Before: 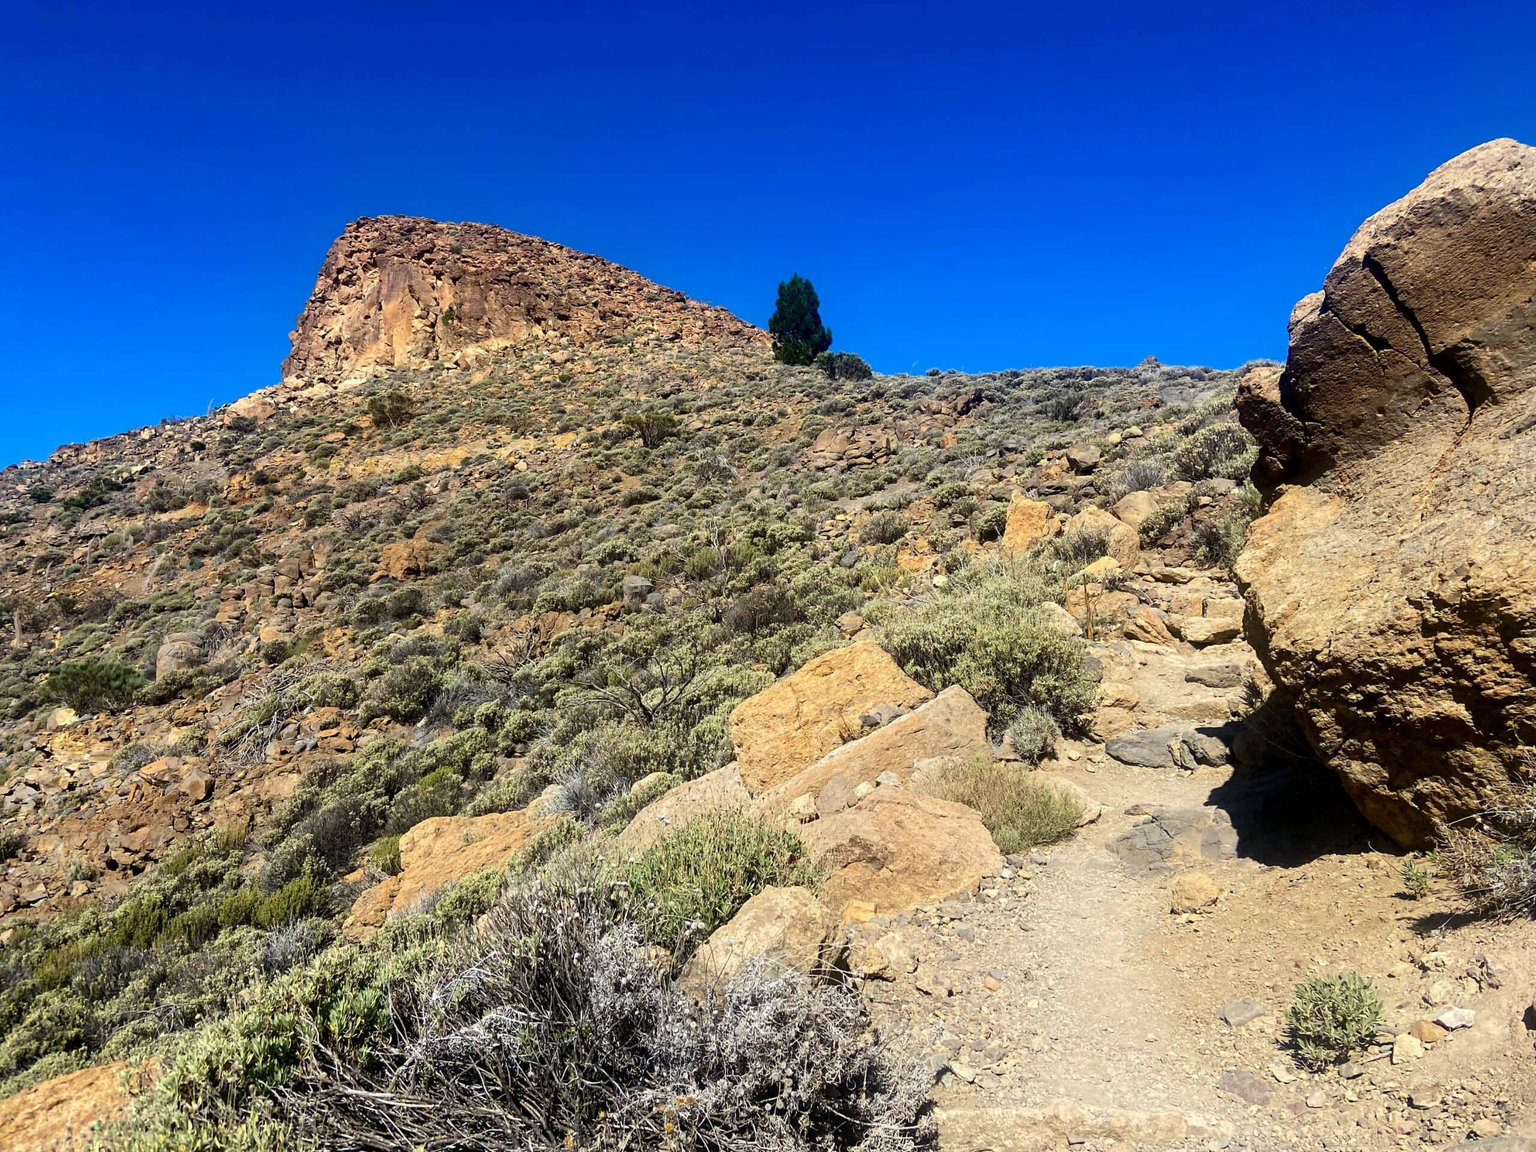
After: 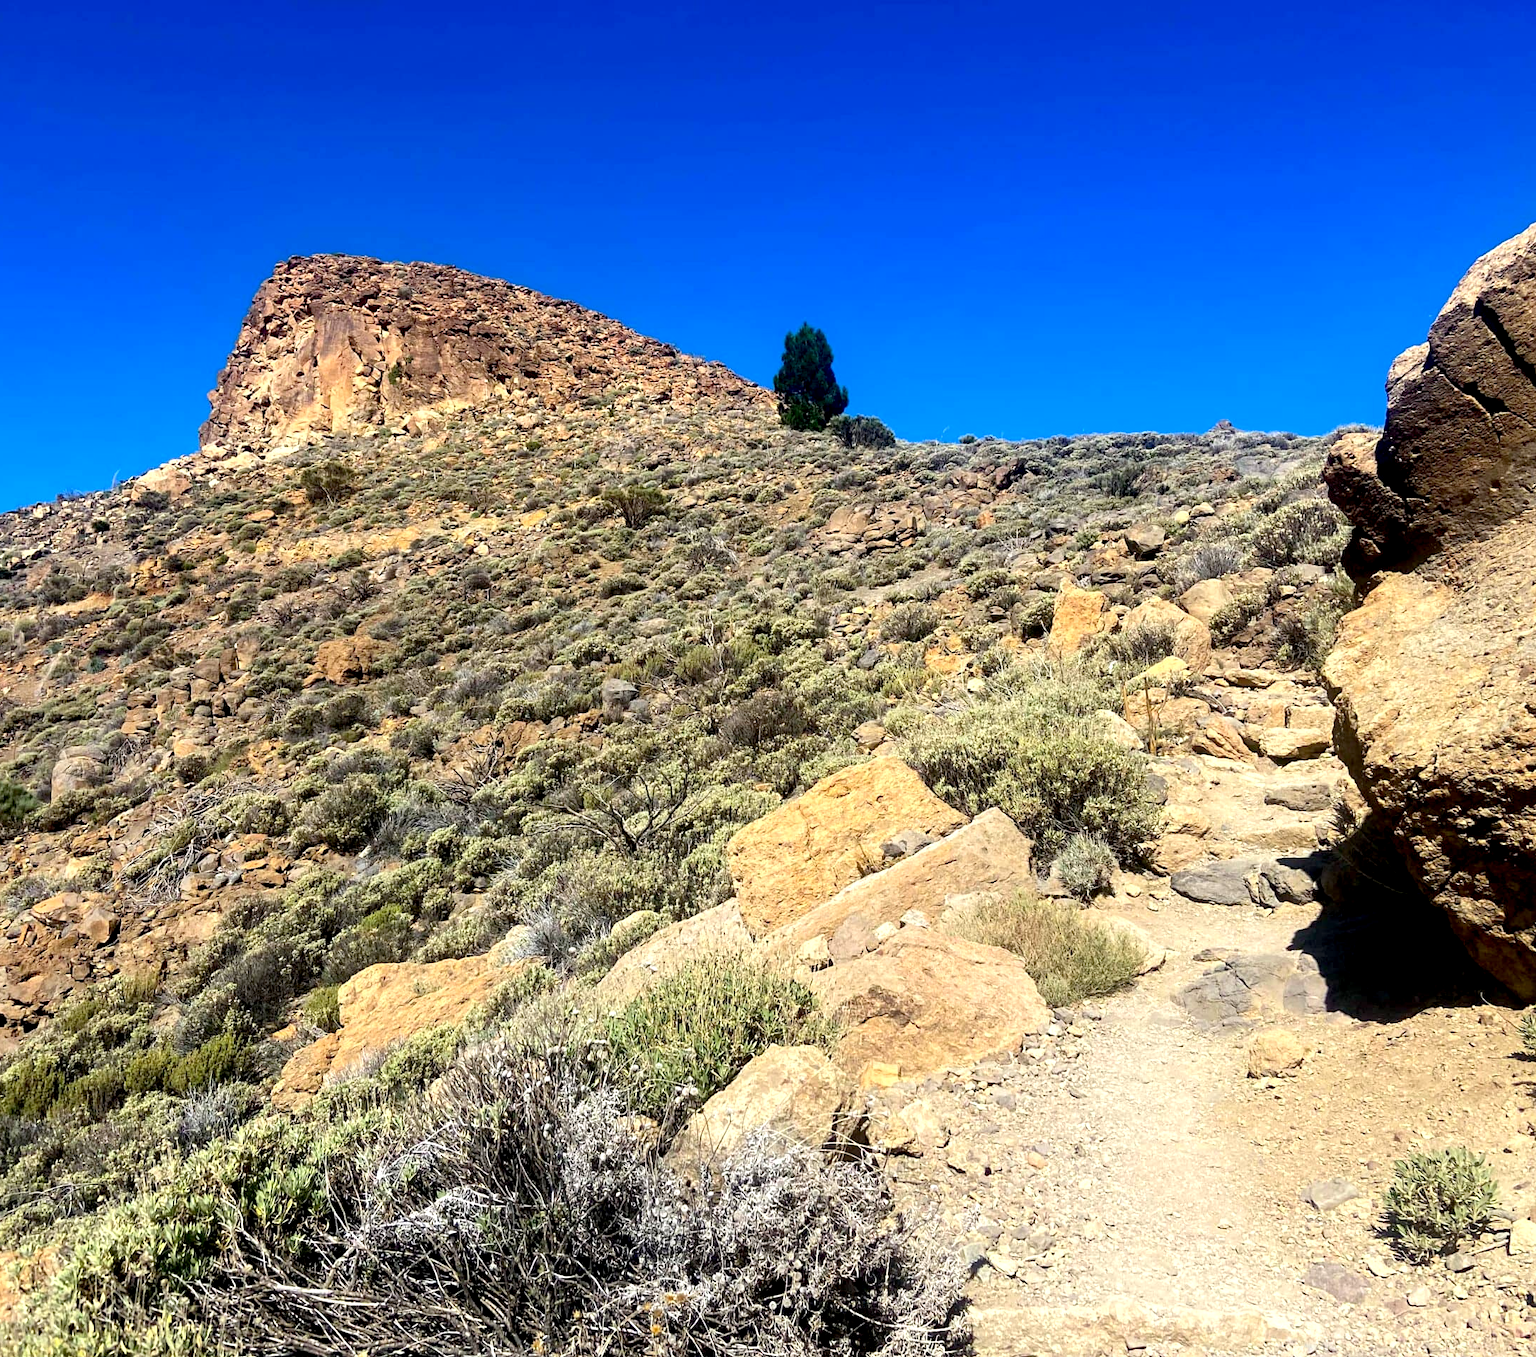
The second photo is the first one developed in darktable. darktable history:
crop: left 7.346%, right 7.813%
exposure: black level correction 0.005, exposure 0.409 EV, compensate highlight preservation false
